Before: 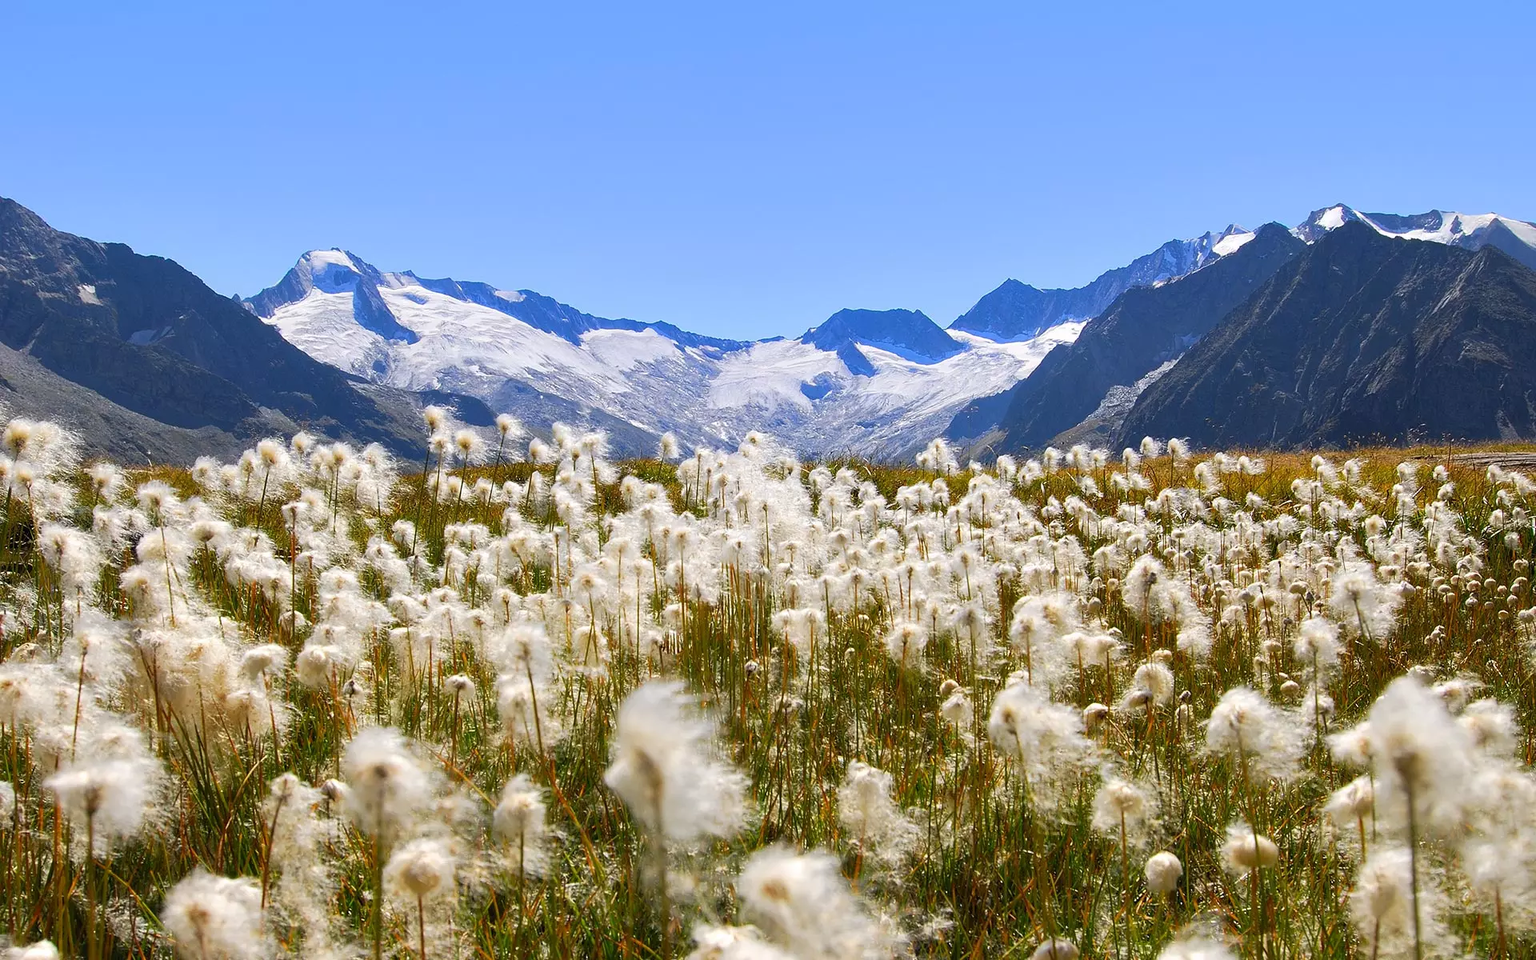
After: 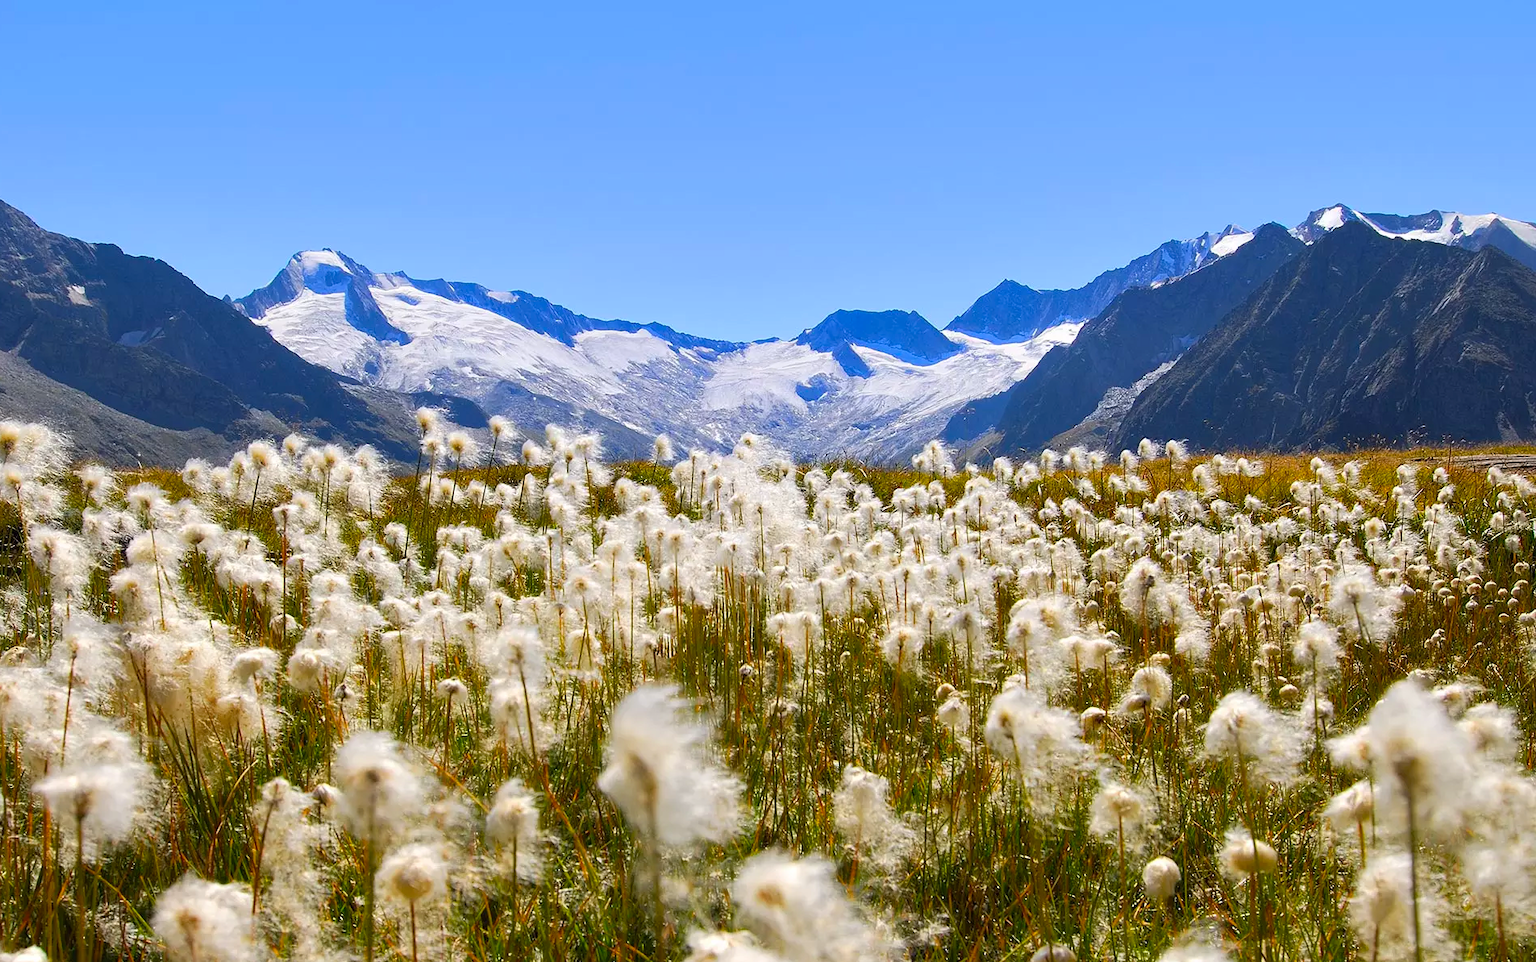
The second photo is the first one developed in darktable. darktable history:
color balance rgb: perceptual saturation grading › global saturation 19.727%
crop and rotate: left 0.757%, top 0.222%, bottom 0.253%
